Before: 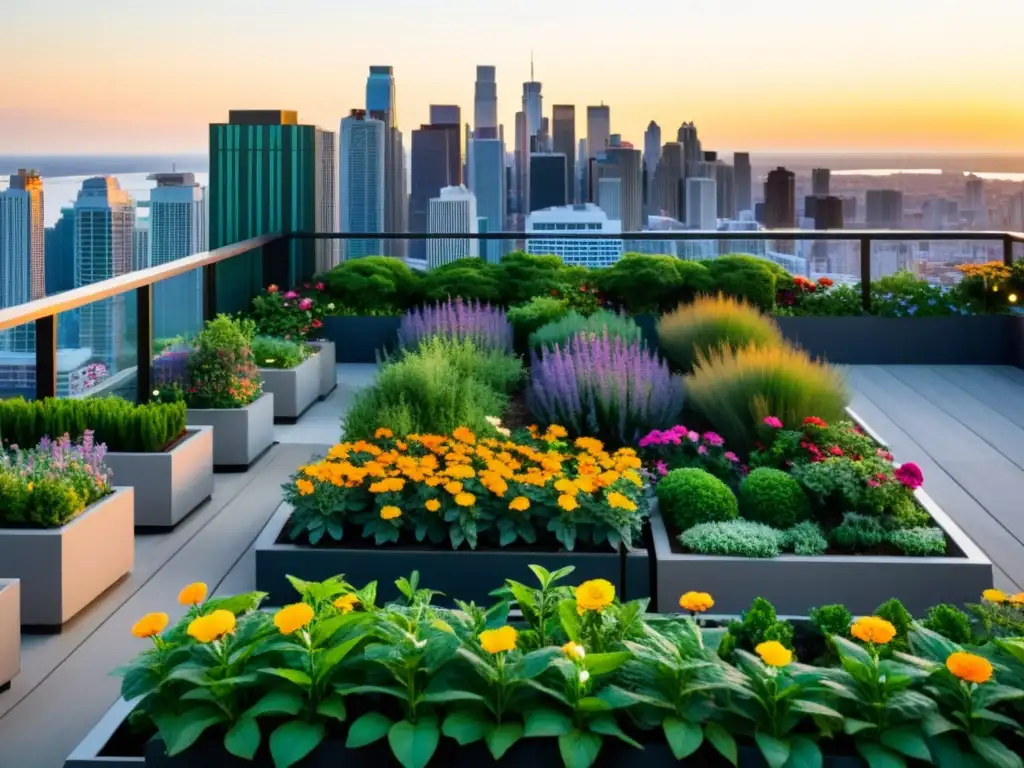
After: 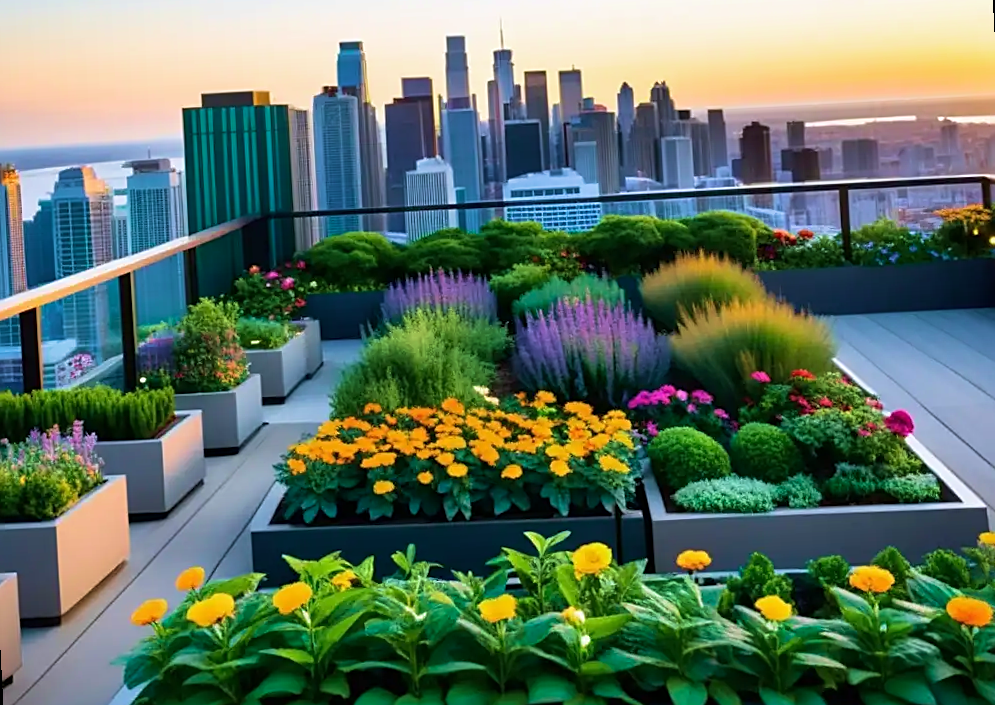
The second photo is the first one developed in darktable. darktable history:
rotate and perspective: rotation -3°, crop left 0.031, crop right 0.968, crop top 0.07, crop bottom 0.93
velvia: strength 39.63%
white balance: red 0.983, blue 1.036
sharpen: on, module defaults
